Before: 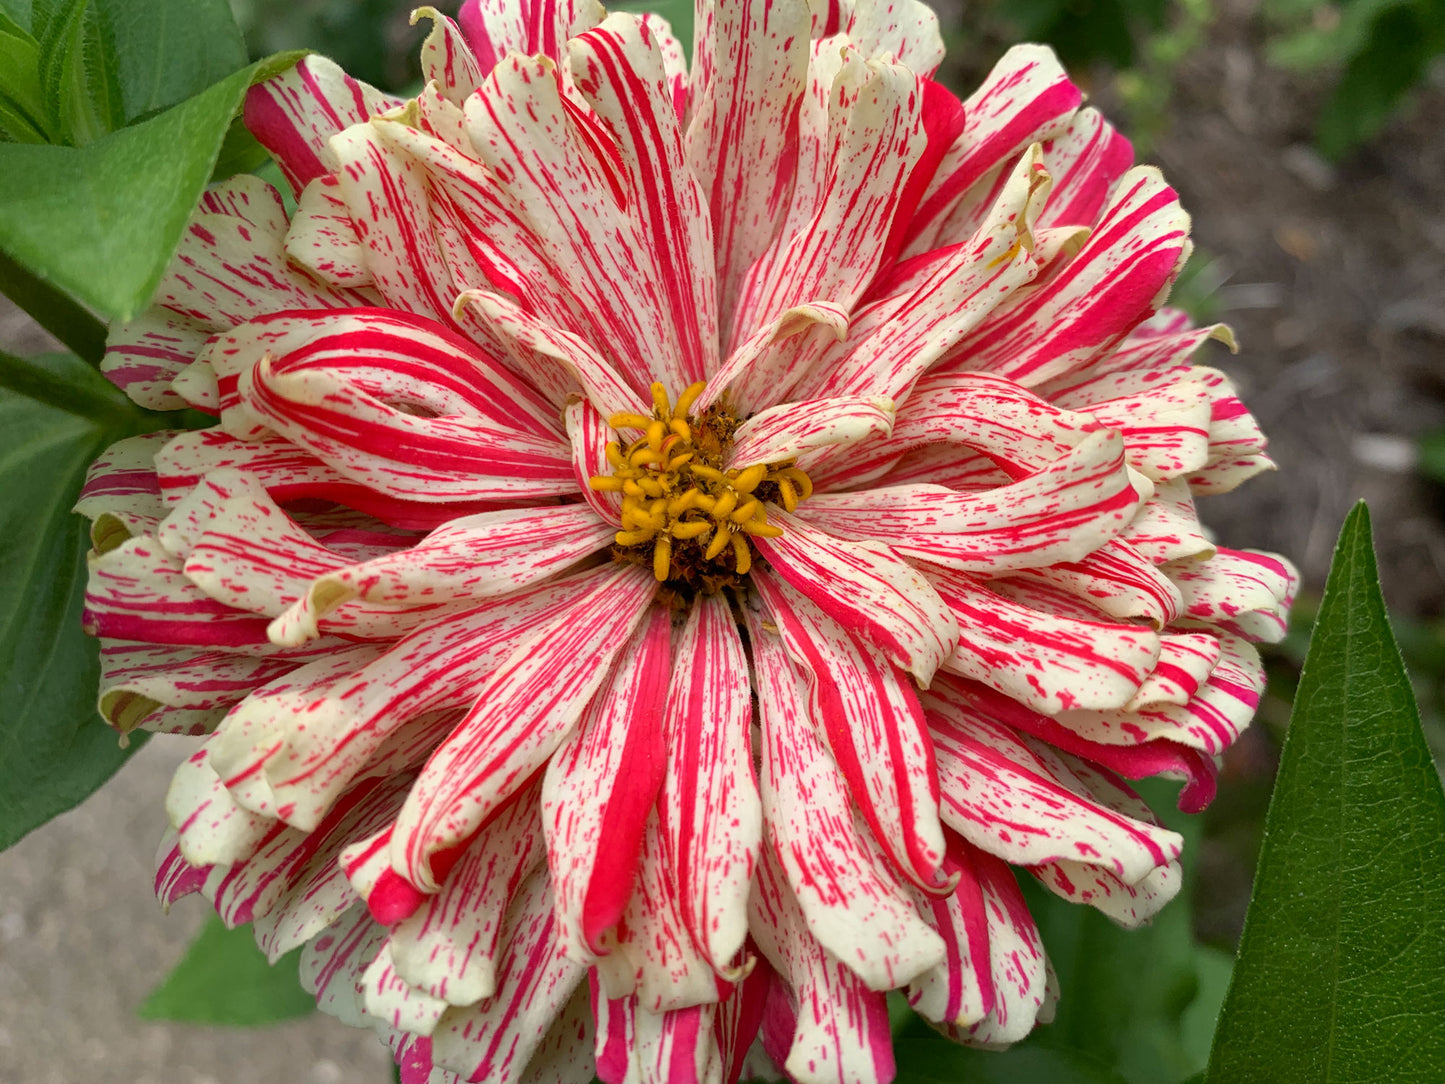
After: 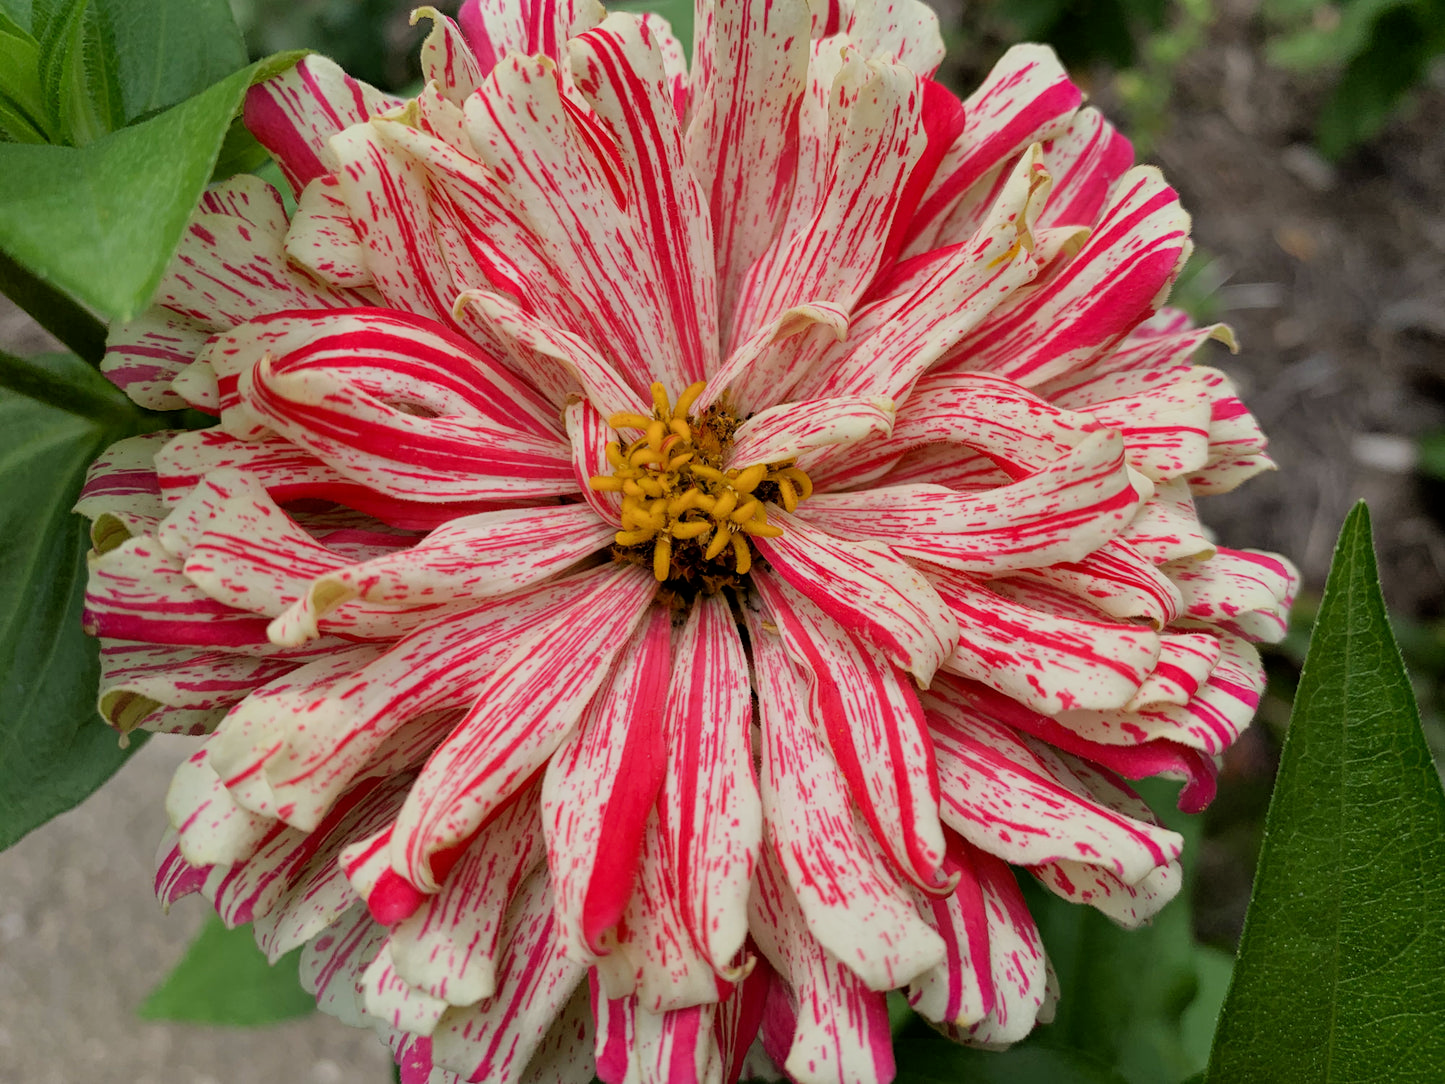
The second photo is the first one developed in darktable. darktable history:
filmic rgb: black relative exposure -7.77 EV, white relative exposure 4.36 EV, hardness 3.75, latitude 37.69%, contrast 0.977, highlights saturation mix 8.86%, shadows ↔ highlights balance 4.34%
exposure: compensate exposure bias true, compensate highlight preservation false
